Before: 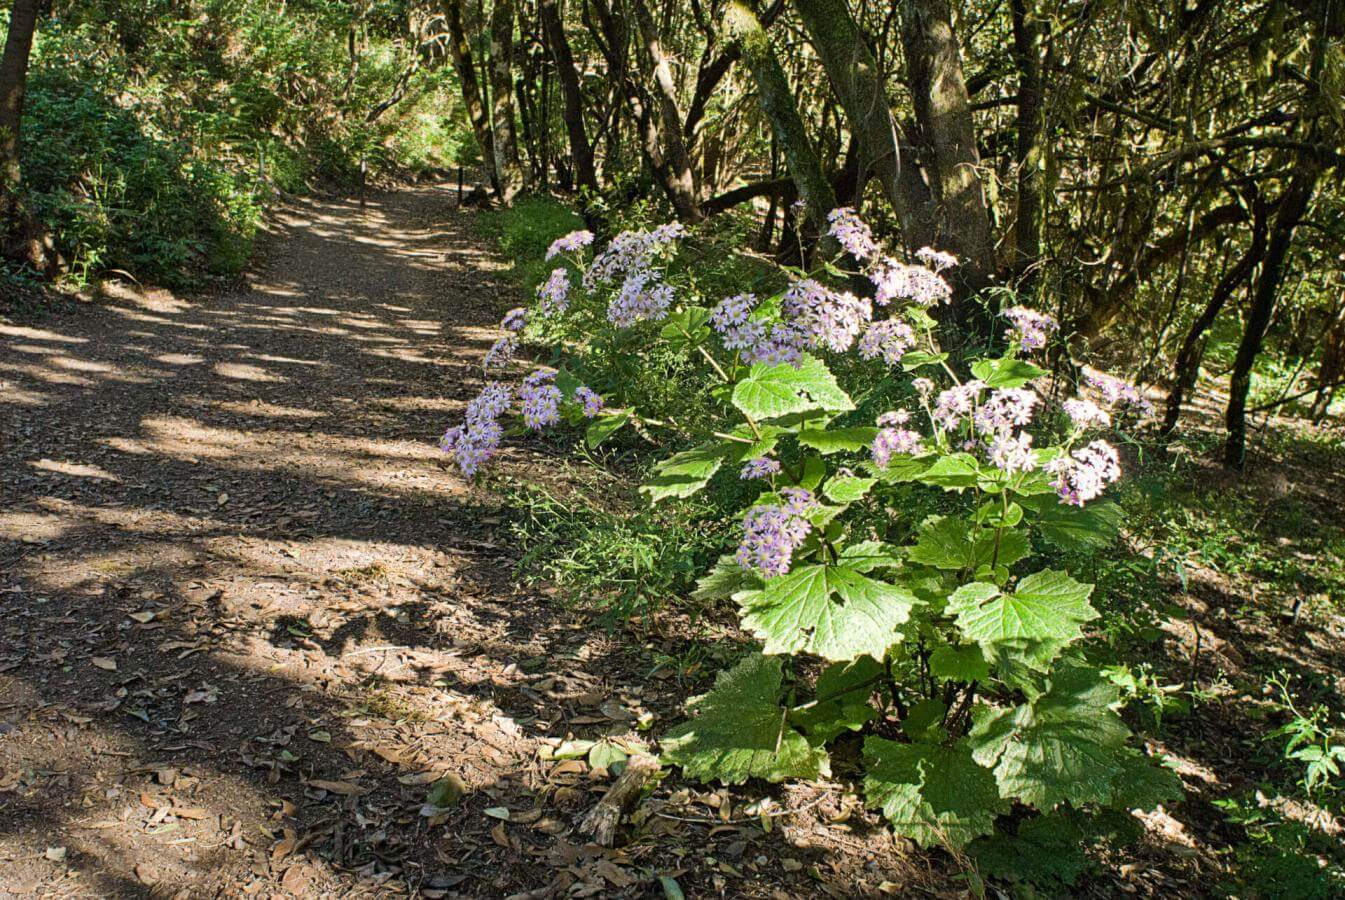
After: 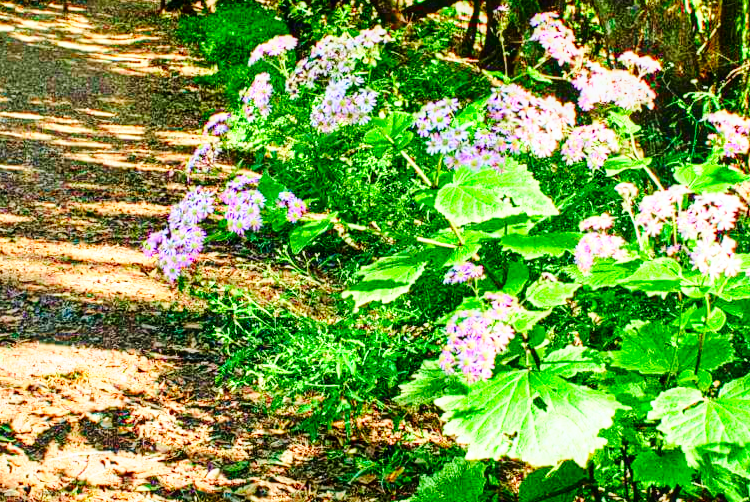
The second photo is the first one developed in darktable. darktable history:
exposure: exposure 0.128 EV, compensate highlight preservation false
color balance rgb: perceptual saturation grading › global saturation 20%, perceptual saturation grading › highlights -25.358%, perceptual saturation grading › shadows 24.275%
crop and rotate: left 22.148%, top 21.725%, right 22.089%, bottom 22.394%
base curve: curves: ch0 [(0, 0) (0.028, 0.03) (0.121, 0.232) (0.46, 0.748) (0.859, 0.968) (1, 1)], preserve colors none
local contrast: on, module defaults
tone curve: curves: ch0 [(0, 0) (0.051, 0.027) (0.096, 0.071) (0.219, 0.248) (0.428, 0.52) (0.596, 0.713) (0.727, 0.823) (0.859, 0.924) (1, 1)]; ch1 [(0, 0) (0.1, 0.038) (0.318, 0.221) (0.413, 0.325) (0.454, 0.41) (0.493, 0.478) (0.503, 0.501) (0.516, 0.515) (0.548, 0.575) (0.561, 0.596) (0.594, 0.647) (0.666, 0.701) (1, 1)]; ch2 [(0, 0) (0.453, 0.44) (0.479, 0.476) (0.504, 0.5) (0.52, 0.526) (0.557, 0.585) (0.583, 0.608) (0.824, 0.815) (1, 1)], color space Lab, independent channels, preserve colors none
contrast brightness saturation: saturation 0.499
